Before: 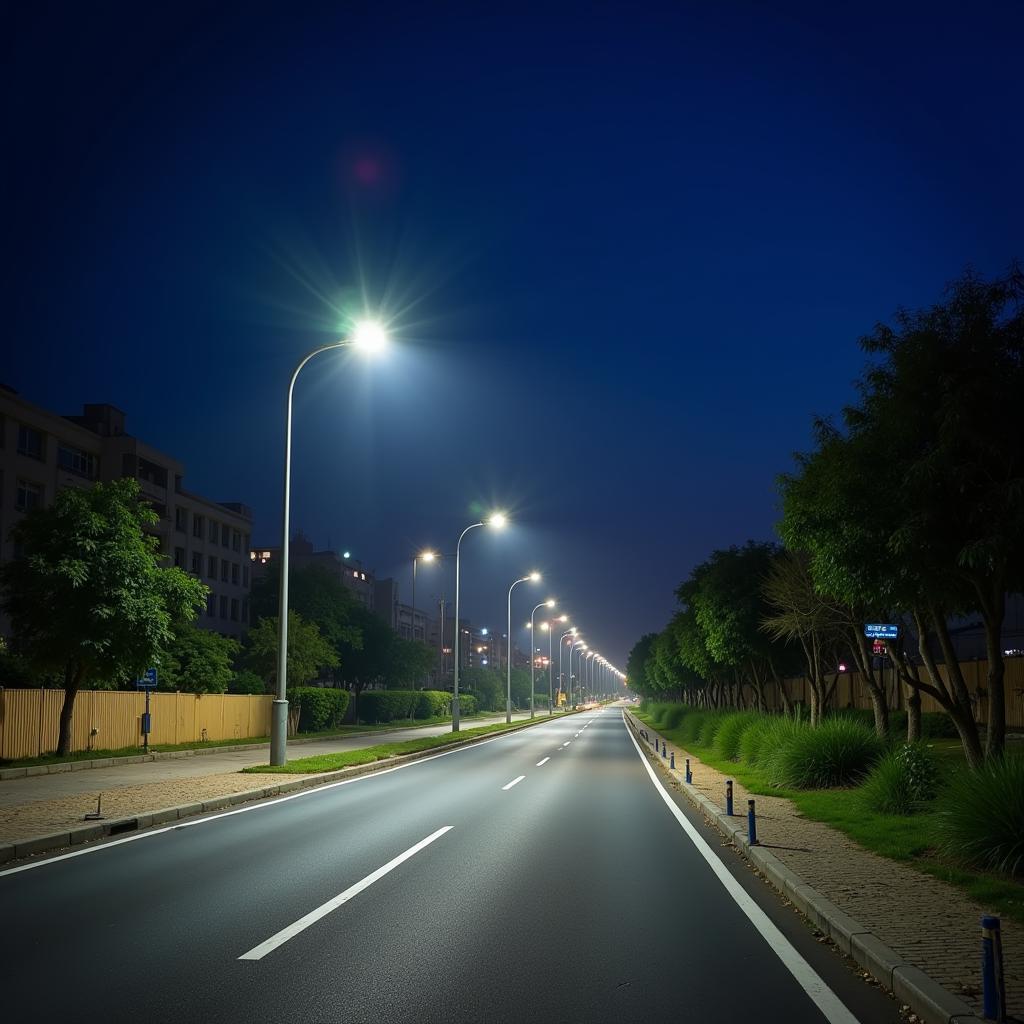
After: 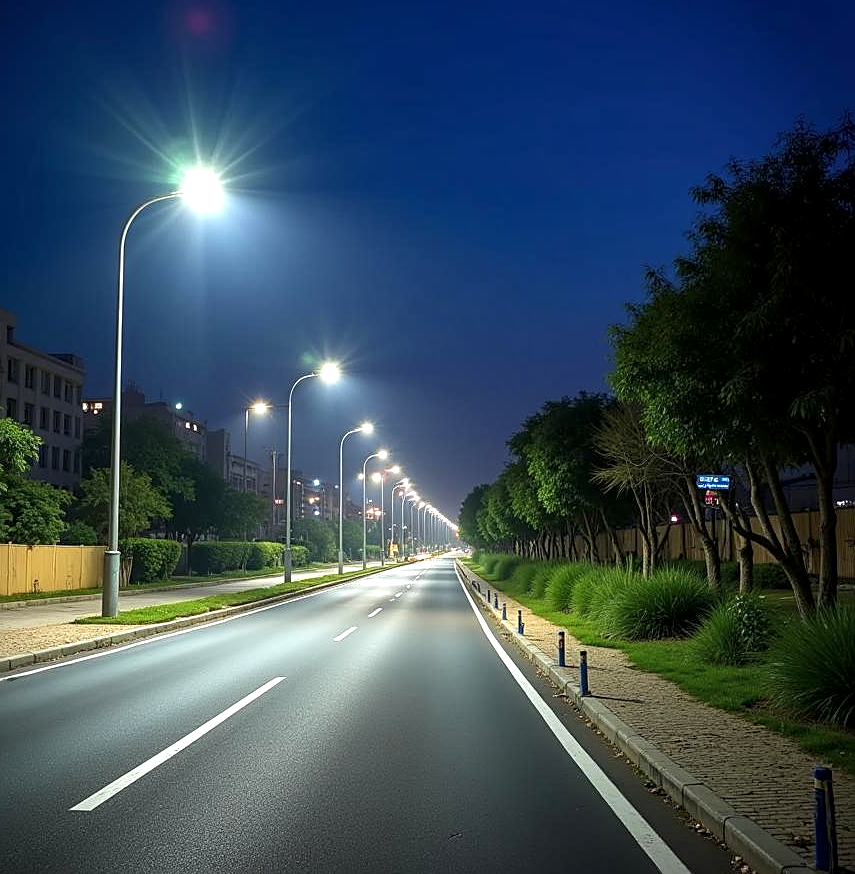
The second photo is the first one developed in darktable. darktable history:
local contrast: detail 130%
sharpen: on, module defaults
exposure: exposure 0.61 EV, compensate highlight preservation false
crop: left 16.497%, top 14.586%
